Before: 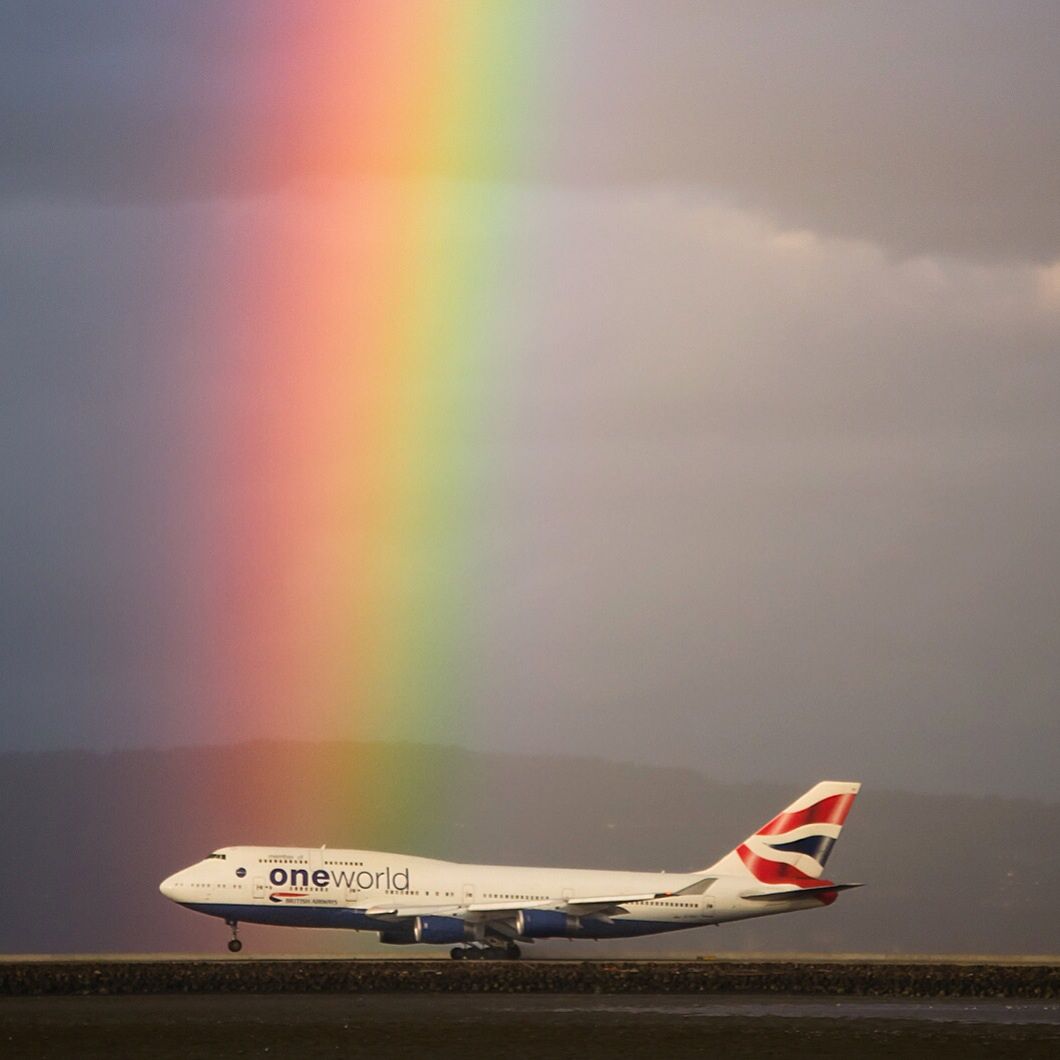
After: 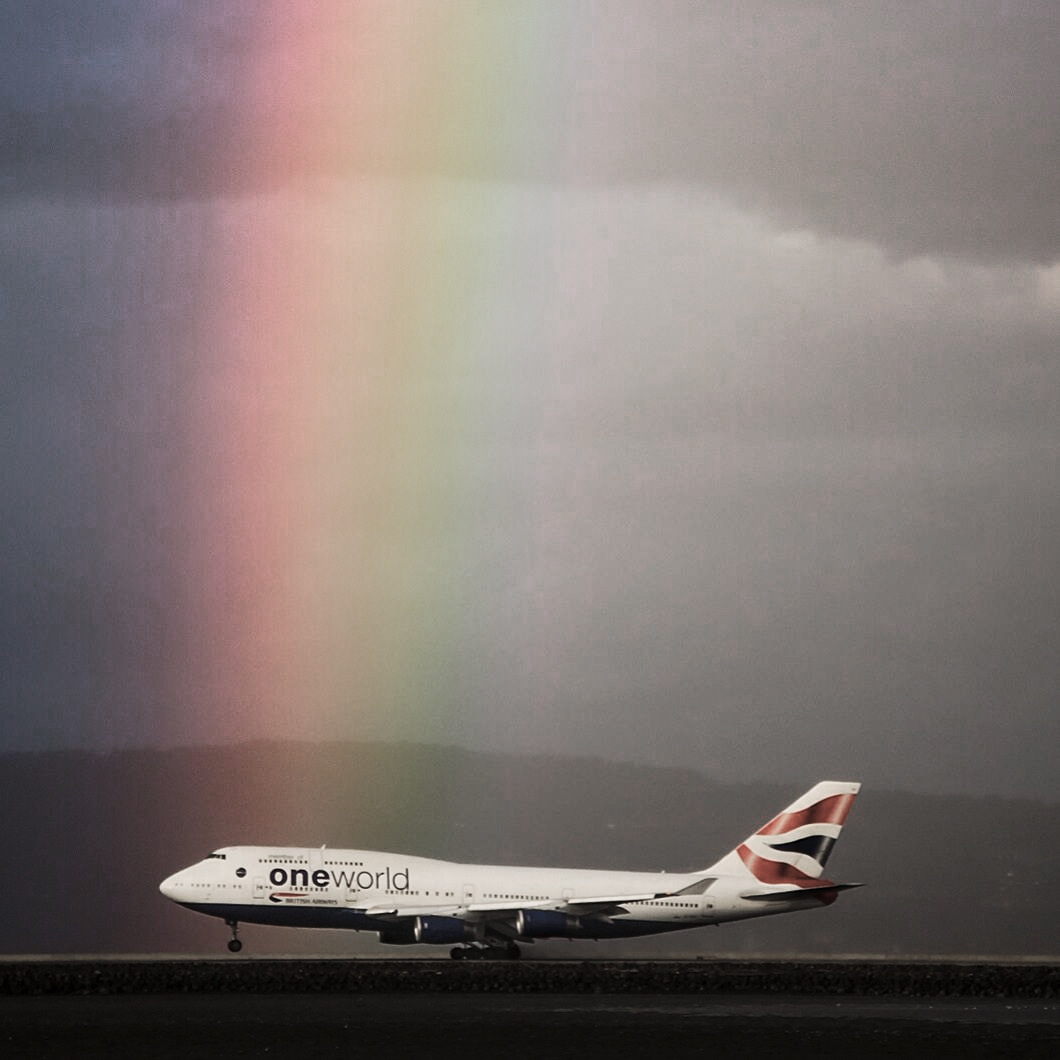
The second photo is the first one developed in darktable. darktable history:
color zones: curves: ch0 [(0, 0.613) (0.01, 0.613) (0.245, 0.448) (0.498, 0.529) (0.642, 0.665) (0.879, 0.777) (0.99, 0.613)]; ch1 [(0, 0.272) (0.219, 0.127) (0.724, 0.346)]
tone curve: curves: ch0 [(0, 0) (0.003, 0) (0.011, 0) (0.025, 0) (0.044, 0.006) (0.069, 0.024) (0.1, 0.038) (0.136, 0.052) (0.177, 0.08) (0.224, 0.112) (0.277, 0.145) (0.335, 0.206) (0.399, 0.284) (0.468, 0.372) (0.543, 0.477) (0.623, 0.593) (0.709, 0.717) (0.801, 0.815) (0.898, 0.92) (1, 1)], preserve colors none
